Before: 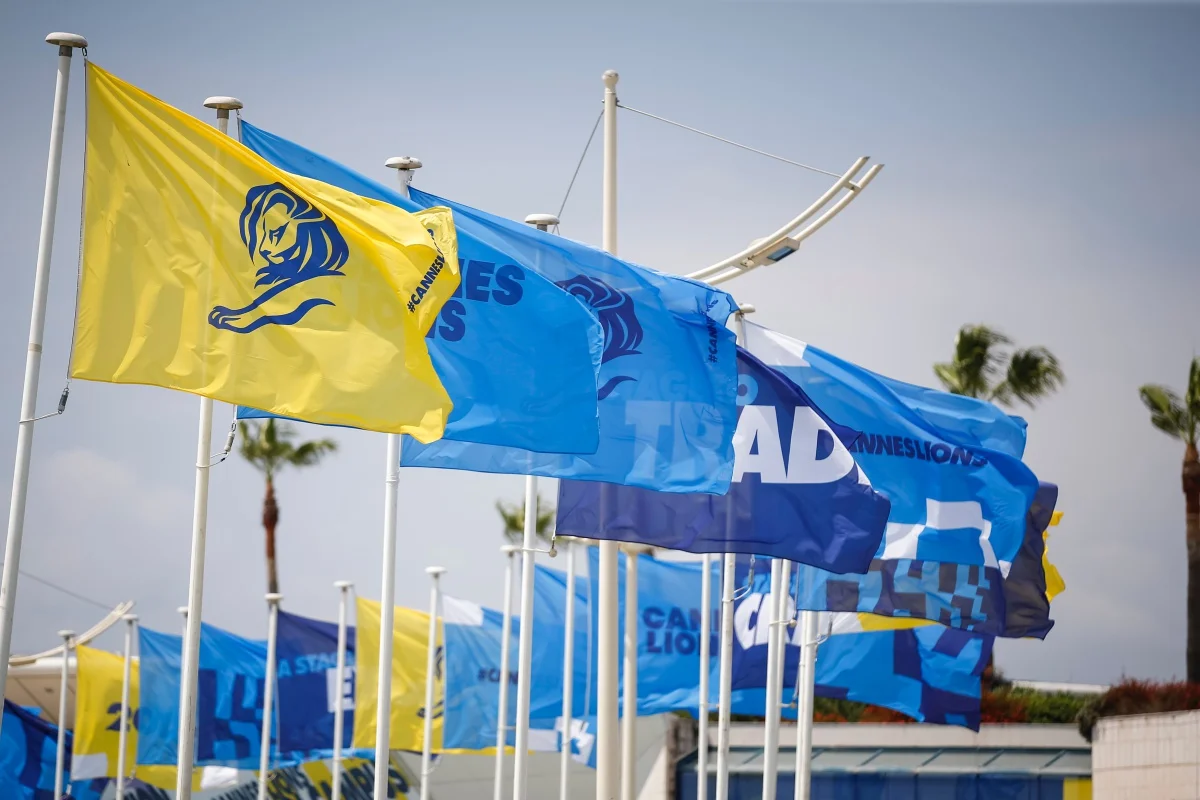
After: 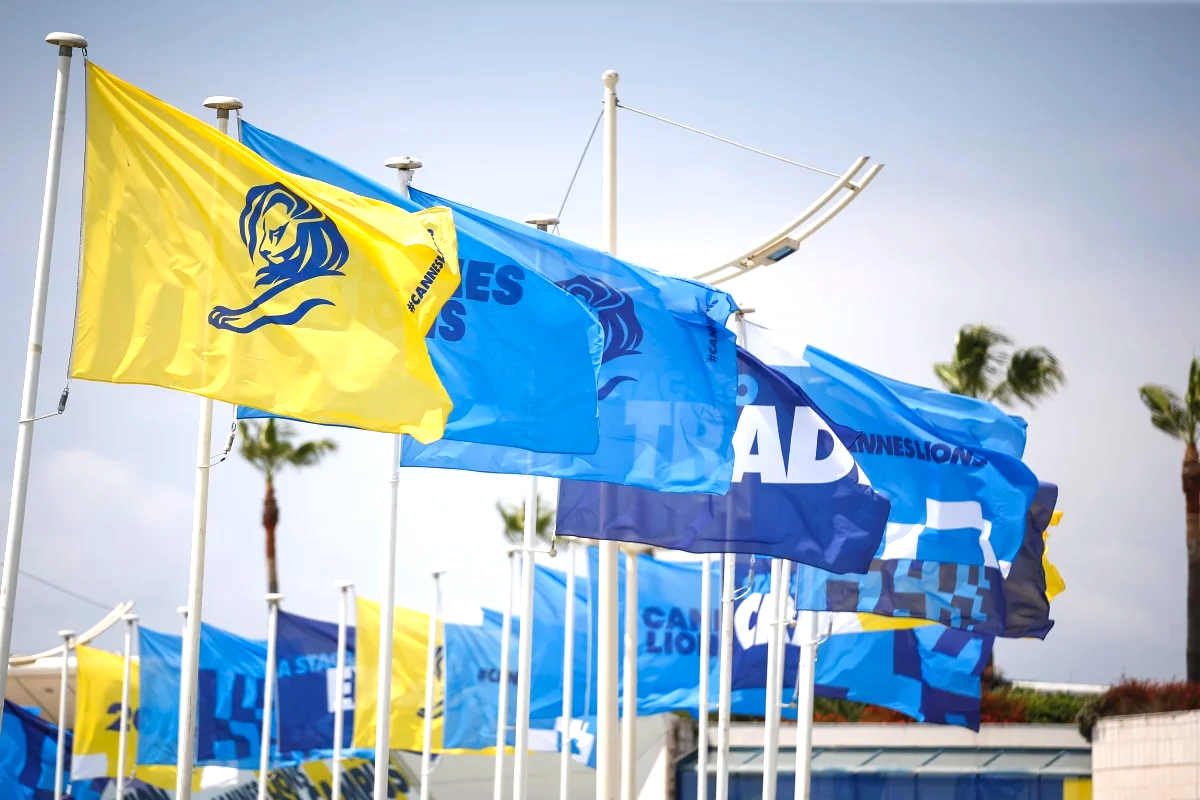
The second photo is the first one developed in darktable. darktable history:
shadows and highlights: shadows 20.19, highlights -21.01, soften with gaussian
exposure: exposure 0.607 EV, compensate highlight preservation false
